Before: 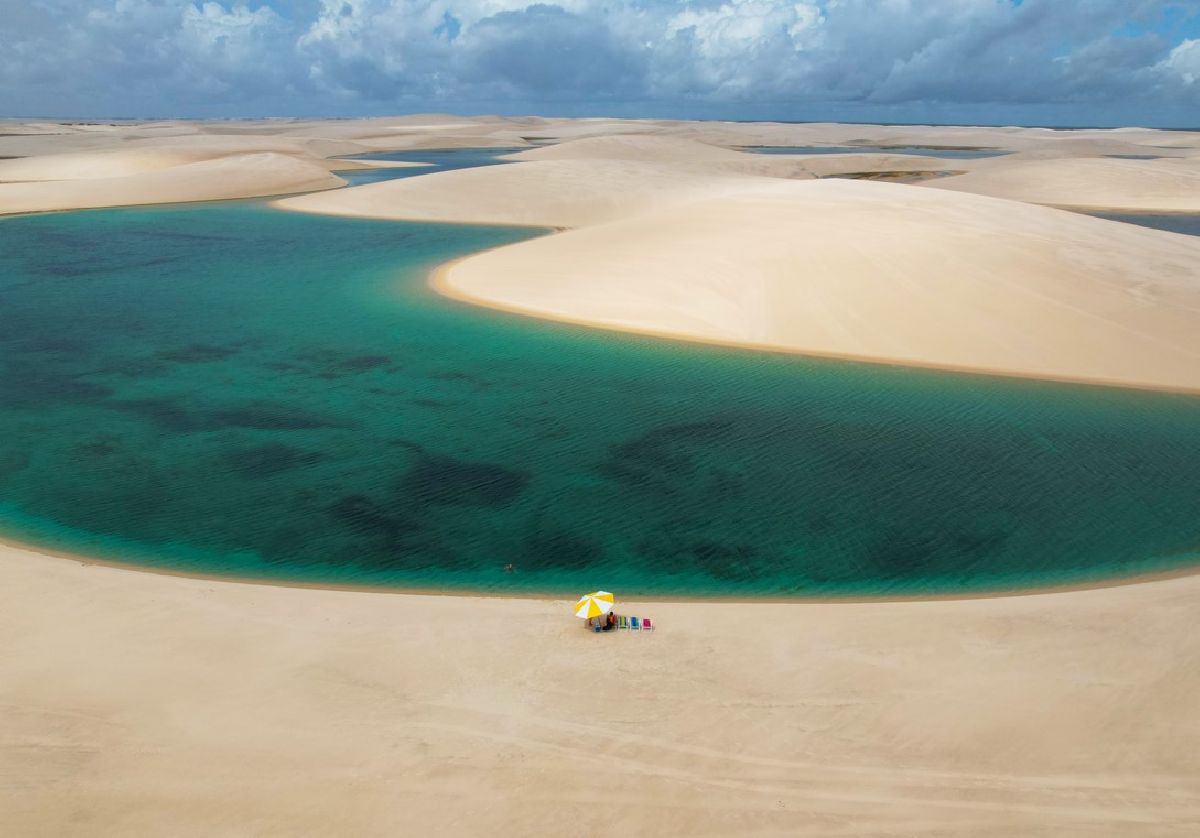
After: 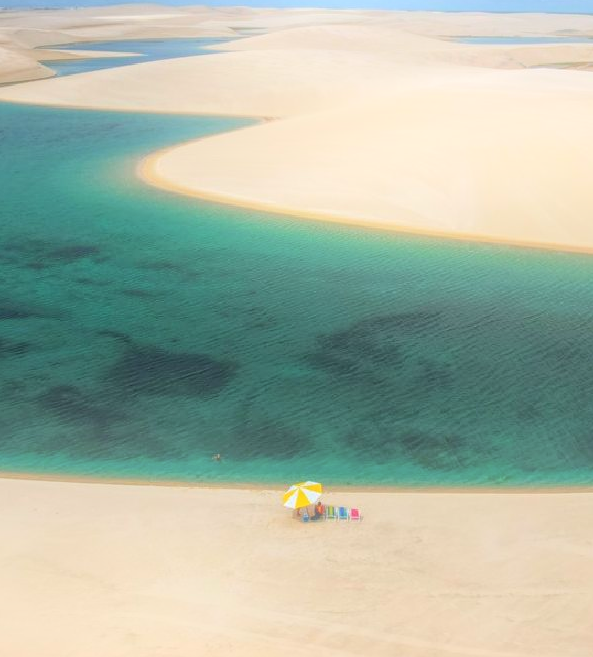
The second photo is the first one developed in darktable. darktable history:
bloom: threshold 82.5%, strength 16.25%
crop and rotate: angle 0.02°, left 24.353%, top 13.219%, right 26.156%, bottom 8.224%
local contrast: highlights 66%, shadows 33%, detail 166%, midtone range 0.2
